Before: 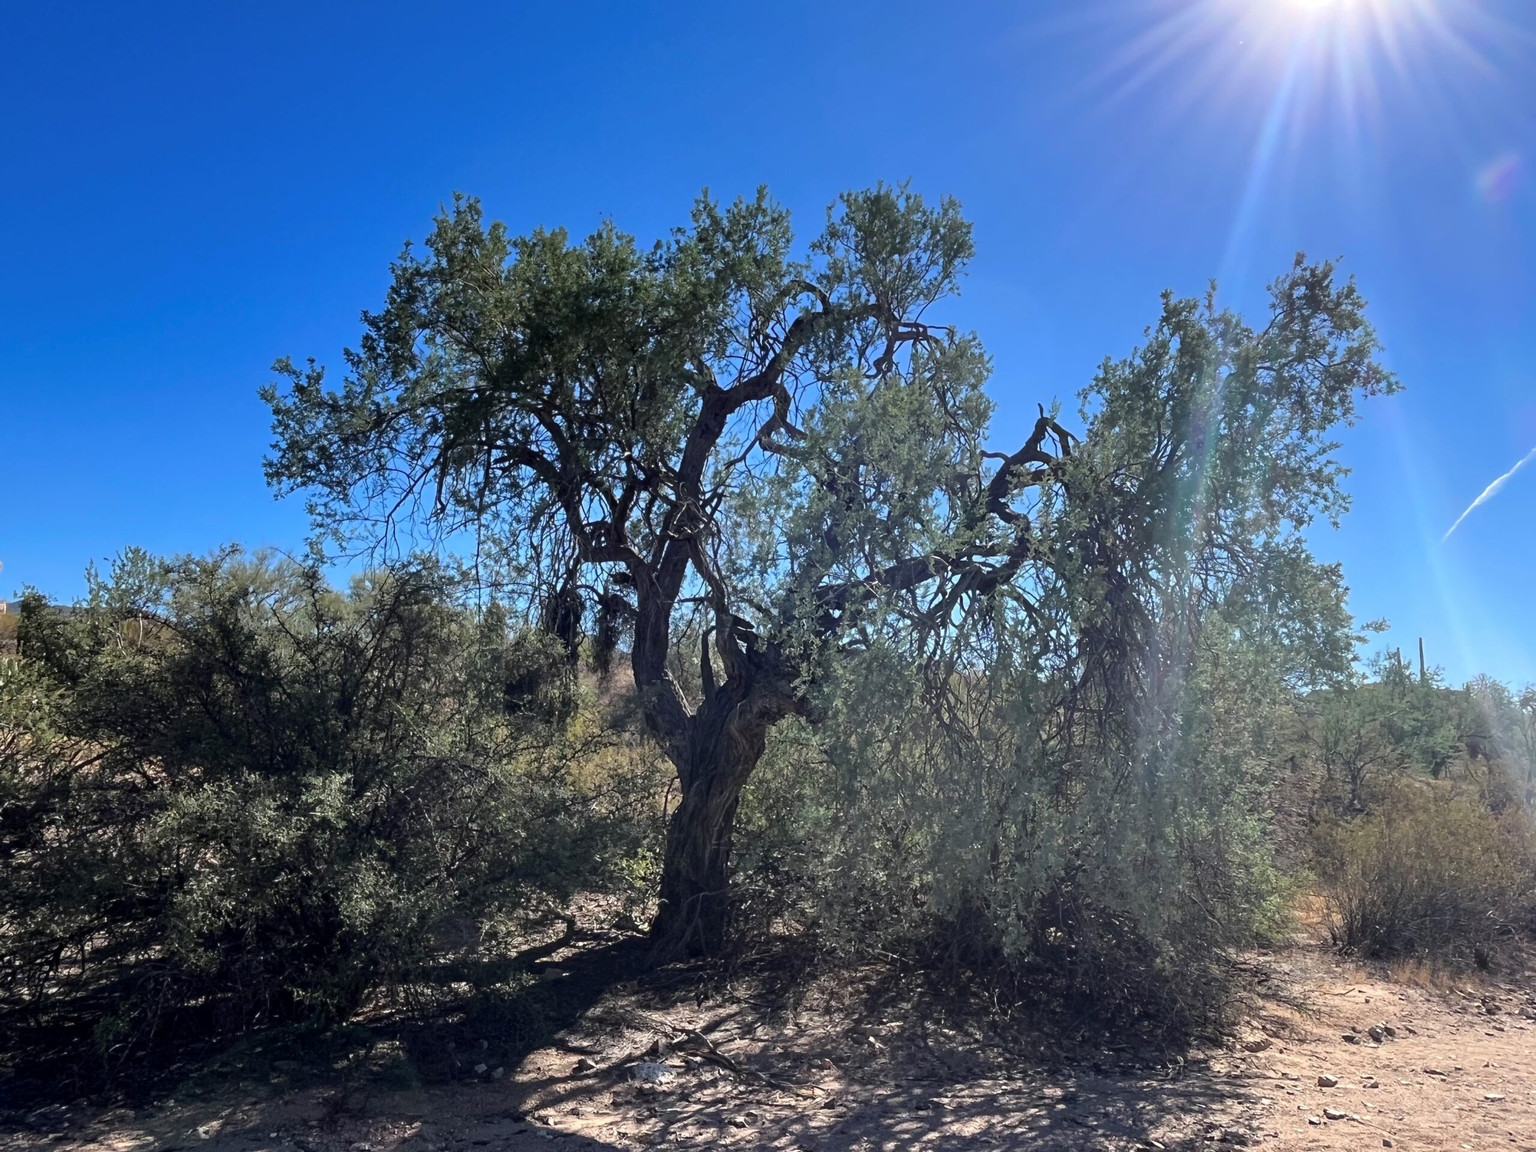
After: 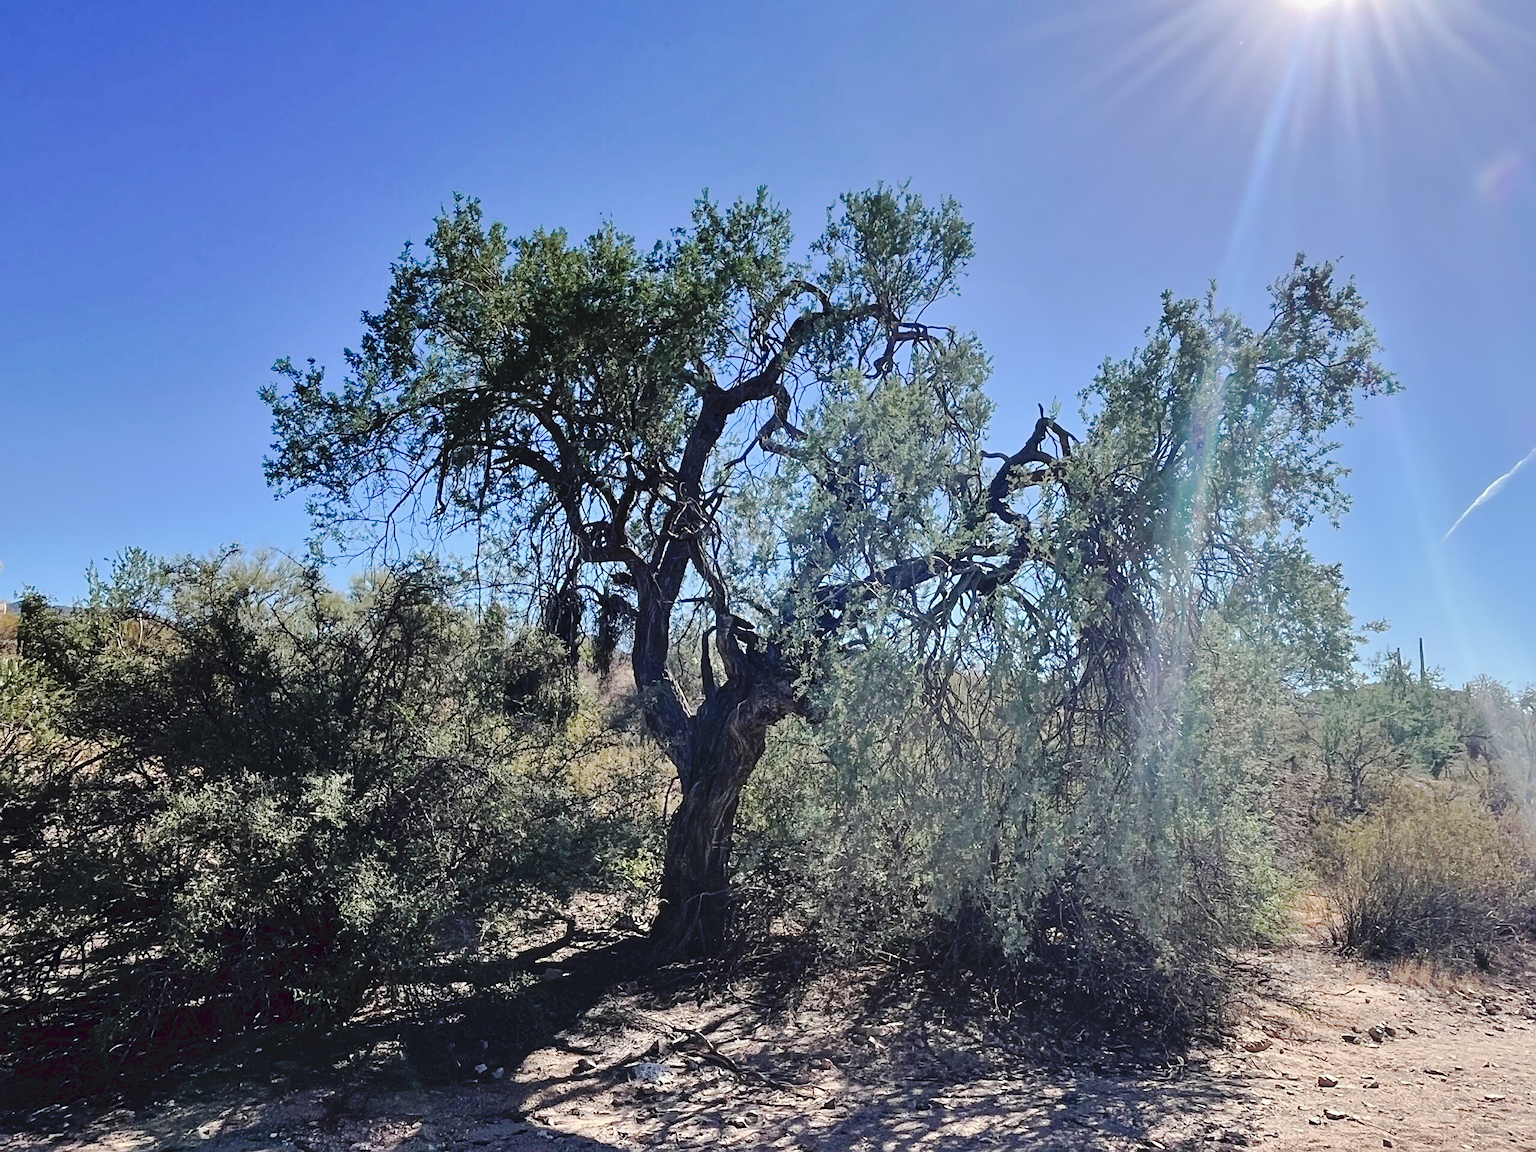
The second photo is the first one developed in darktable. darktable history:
tone curve: curves: ch0 [(0, 0) (0.003, 0.058) (0.011, 0.059) (0.025, 0.061) (0.044, 0.067) (0.069, 0.084) (0.1, 0.102) (0.136, 0.124) (0.177, 0.171) (0.224, 0.246) (0.277, 0.324) (0.335, 0.411) (0.399, 0.509) (0.468, 0.605) (0.543, 0.688) (0.623, 0.738) (0.709, 0.798) (0.801, 0.852) (0.898, 0.911) (1, 1)], preserve colors none
shadows and highlights: shadows 43.71, white point adjustment -1.46, soften with gaussian
sharpen: on, module defaults
